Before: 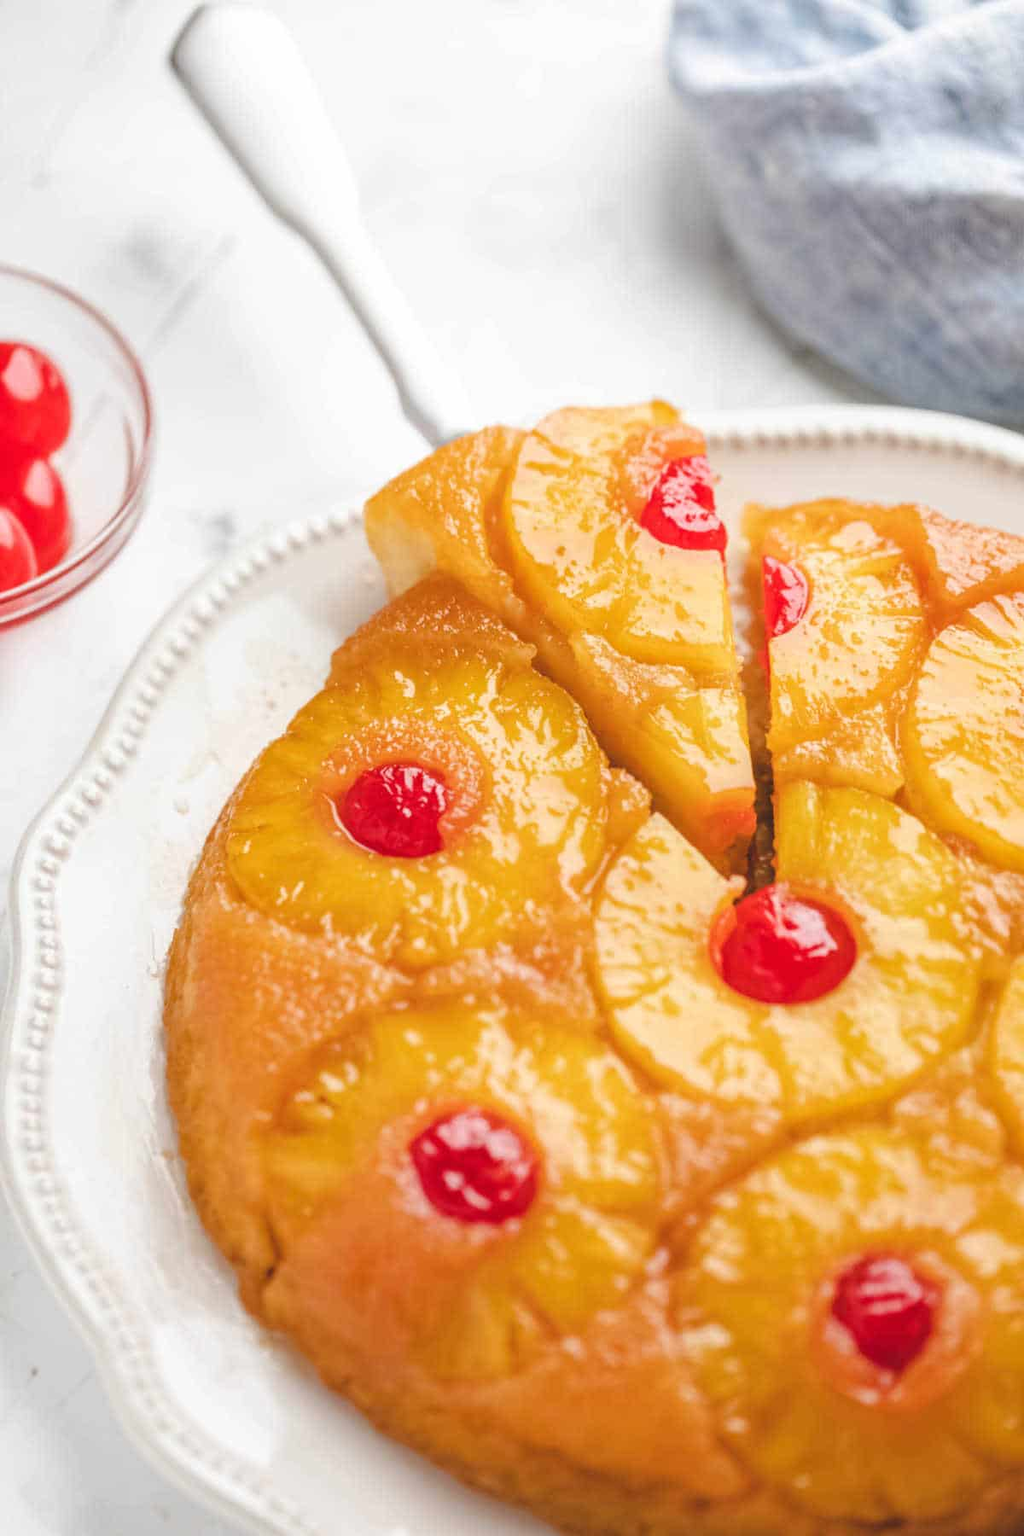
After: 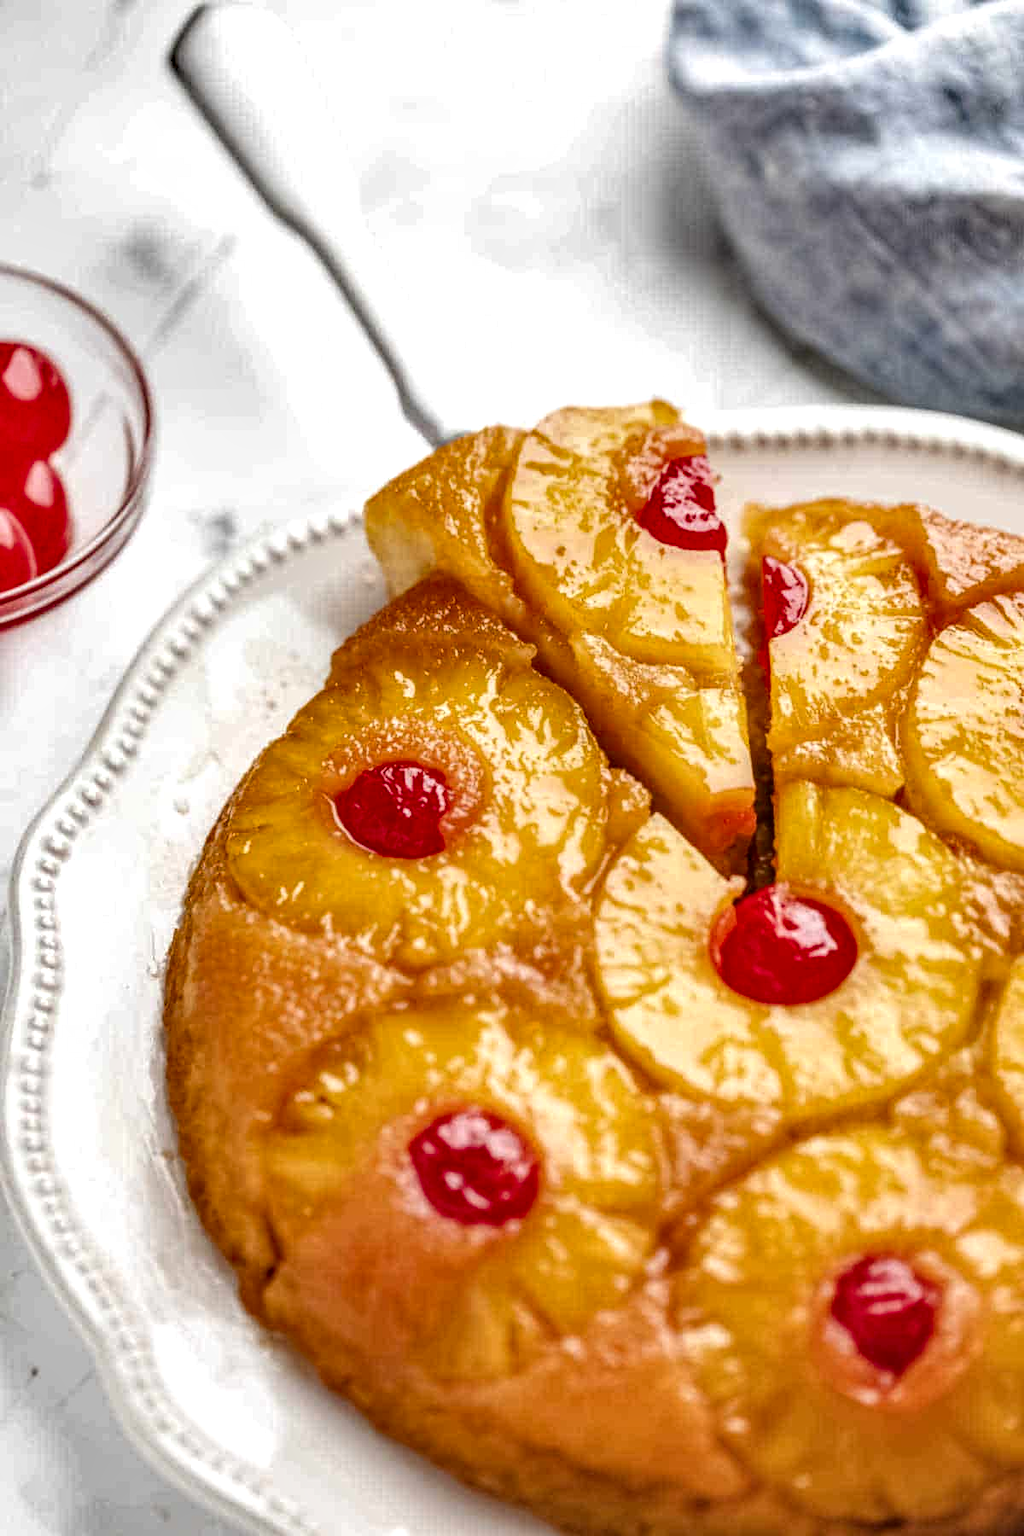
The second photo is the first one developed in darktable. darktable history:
local contrast: highlights 60%, shadows 59%, detail 160%
shadows and highlights: soften with gaussian
